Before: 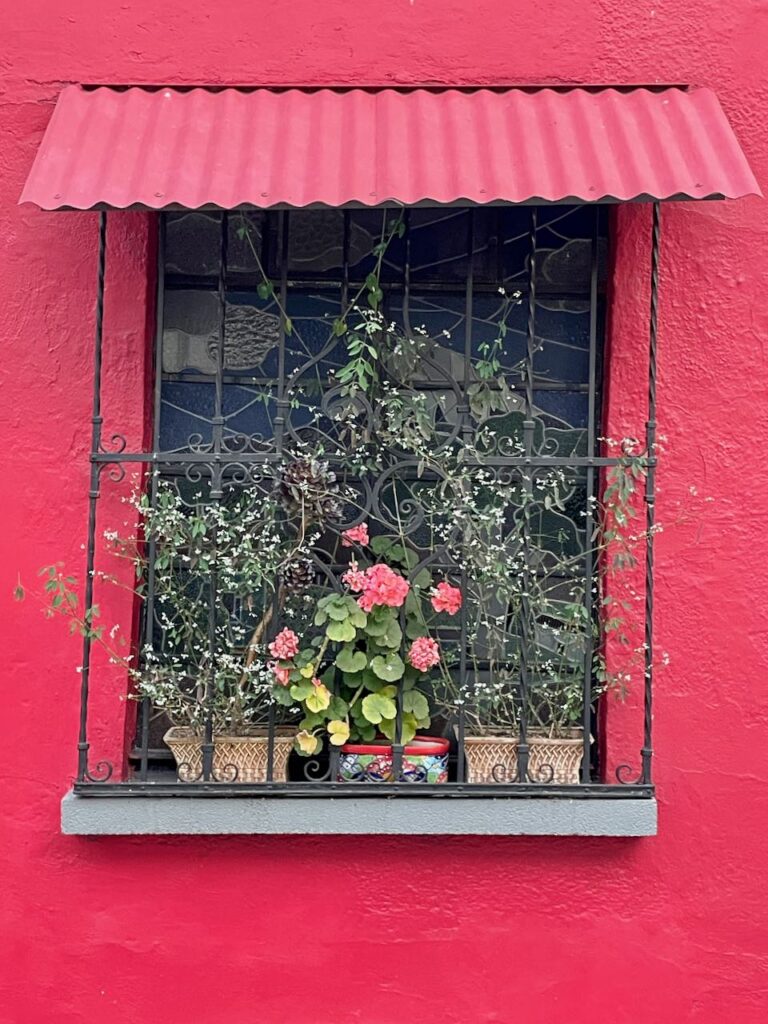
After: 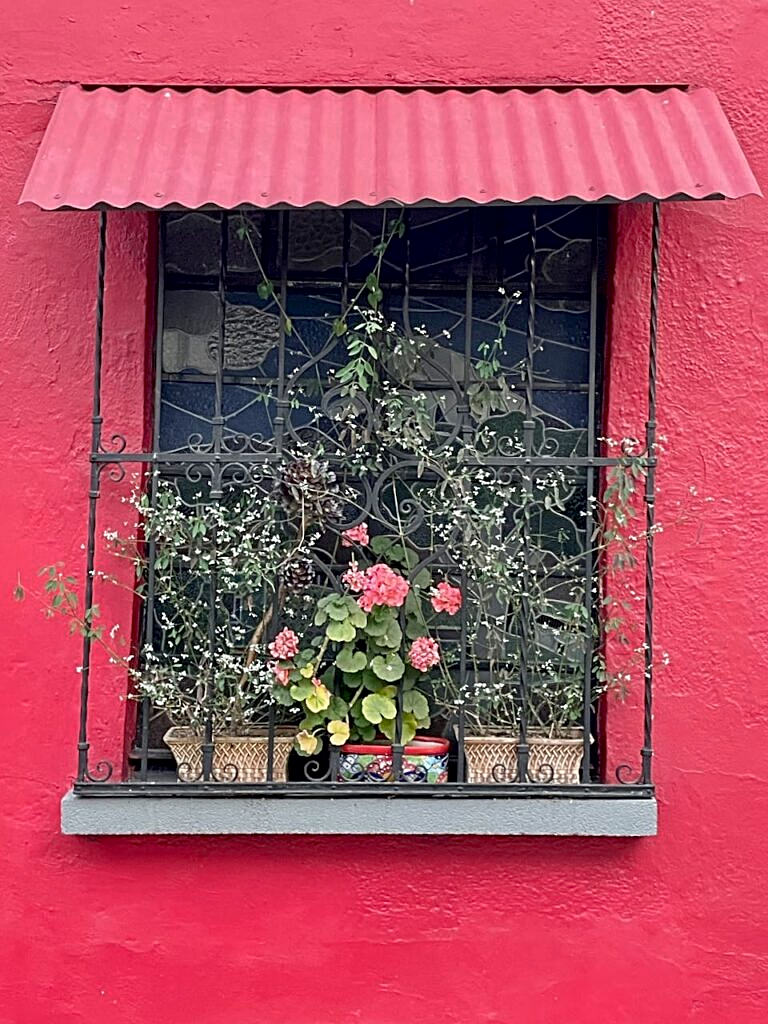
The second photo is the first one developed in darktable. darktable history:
sharpen: on, module defaults
contrast brightness saturation: saturation -0.058
